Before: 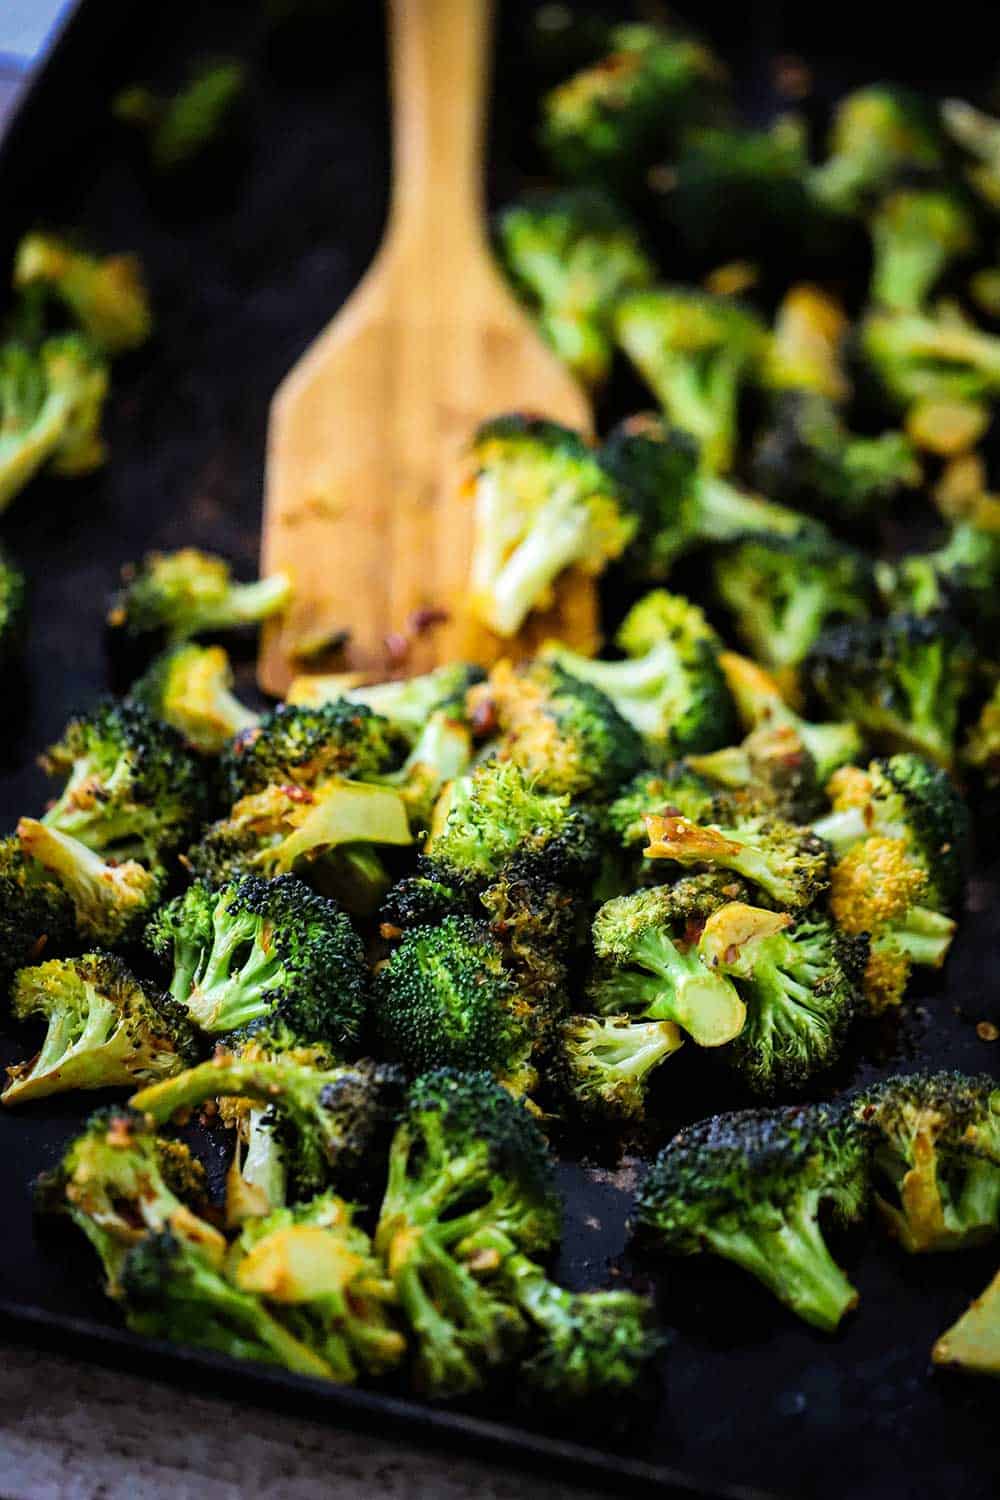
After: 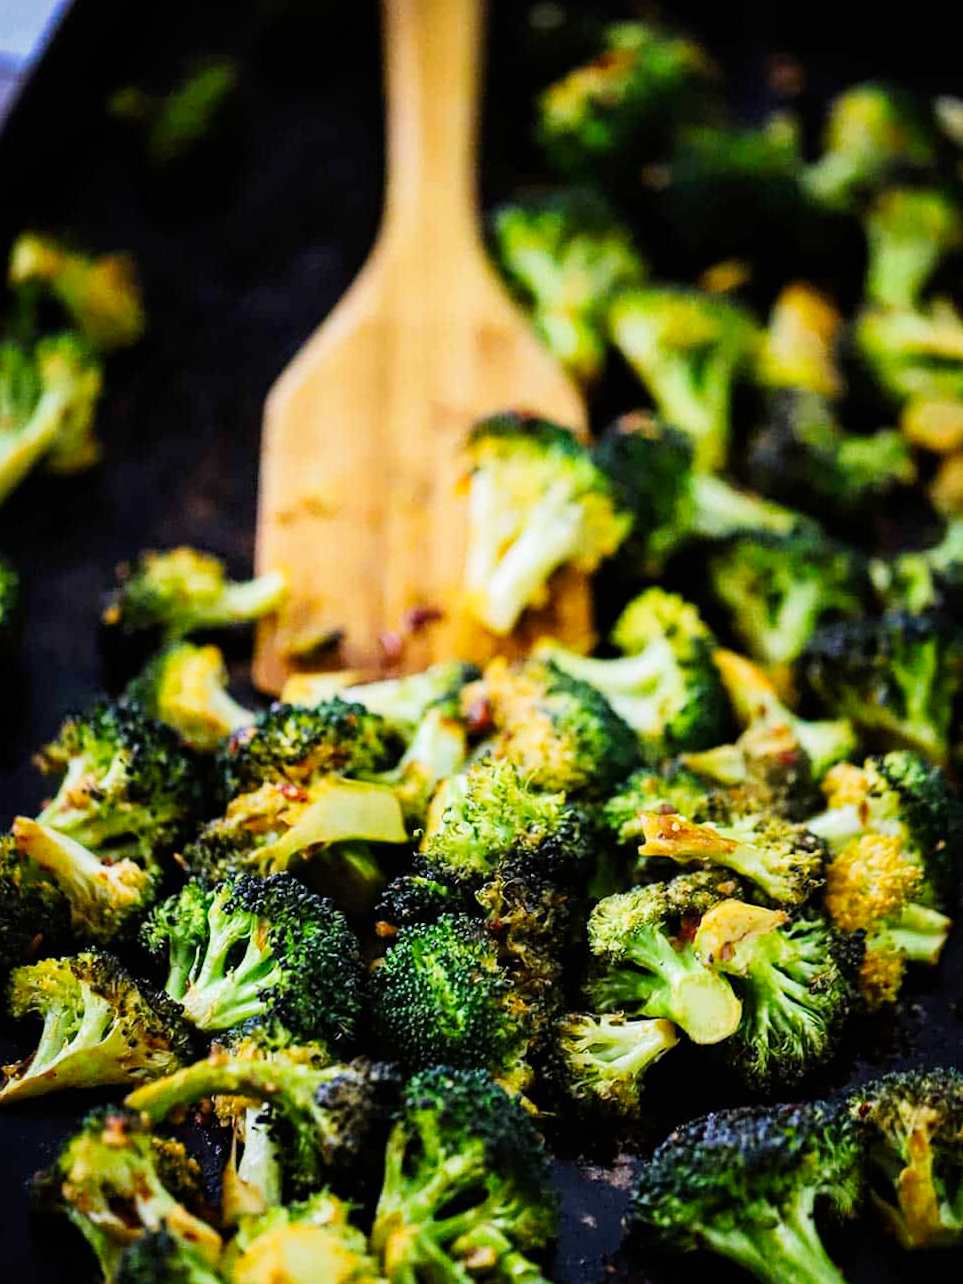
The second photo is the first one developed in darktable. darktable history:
crop and rotate: angle 0.121°, left 0.384%, right 2.964%, bottom 14.118%
tone curve: curves: ch0 [(0, 0) (0.071, 0.047) (0.266, 0.26) (0.491, 0.552) (0.753, 0.818) (1, 0.983)]; ch1 [(0, 0) (0.346, 0.307) (0.408, 0.369) (0.463, 0.443) (0.482, 0.493) (0.502, 0.5) (0.517, 0.518) (0.55, 0.573) (0.597, 0.641) (0.651, 0.709) (1, 1)]; ch2 [(0, 0) (0.346, 0.34) (0.434, 0.46) (0.485, 0.494) (0.5, 0.494) (0.517, 0.506) (0.535, 0.545) (0.583, 0.634) (0.625, 0.686) (1, 1)], preserve colors none
